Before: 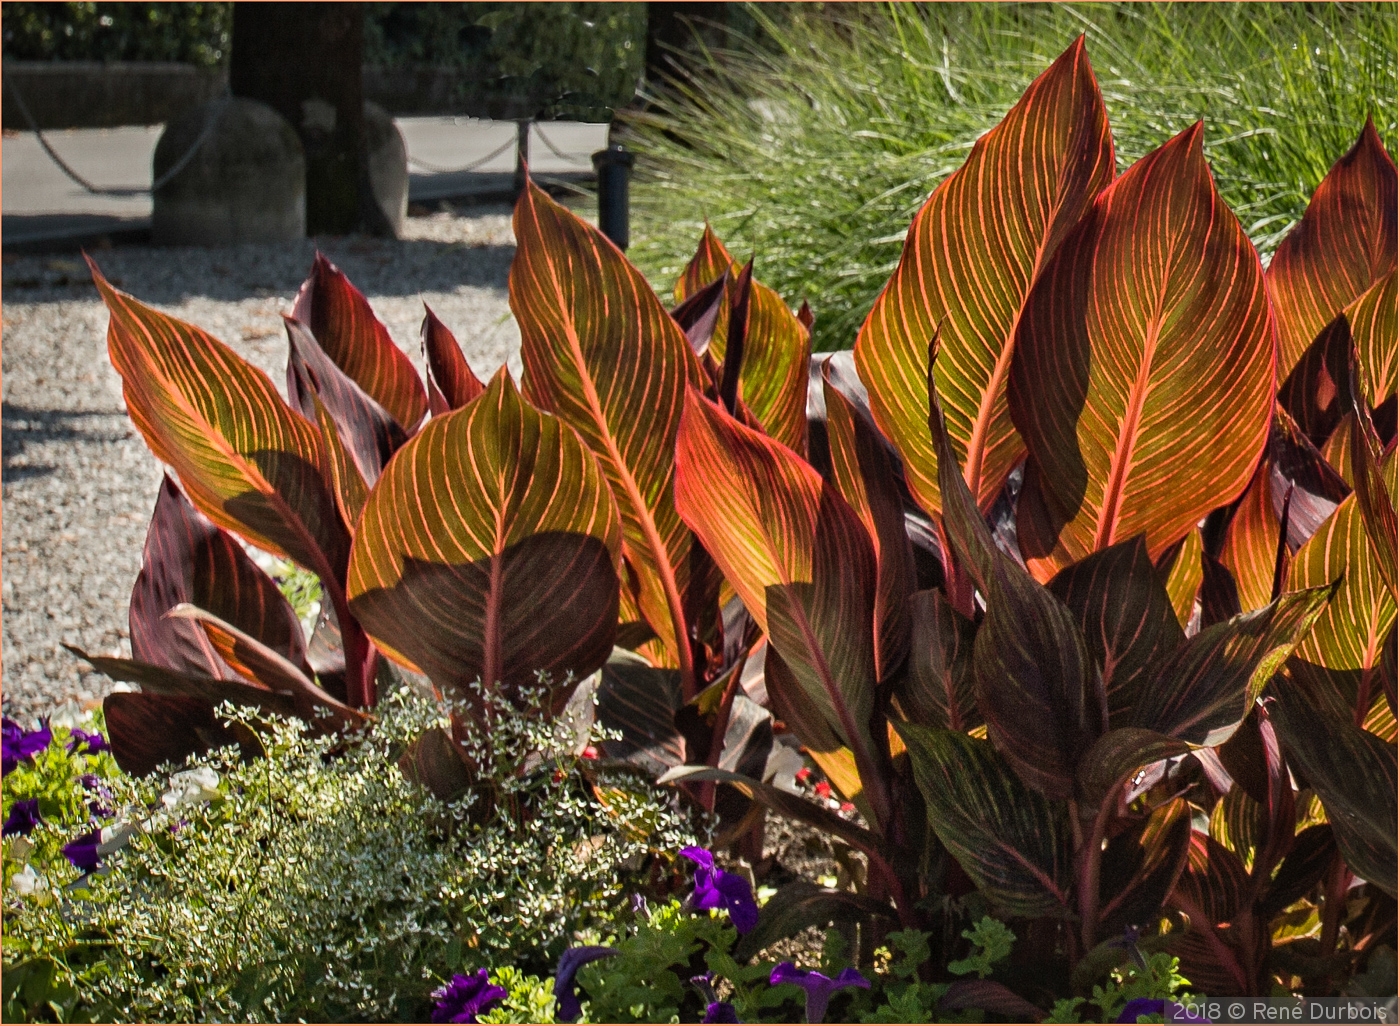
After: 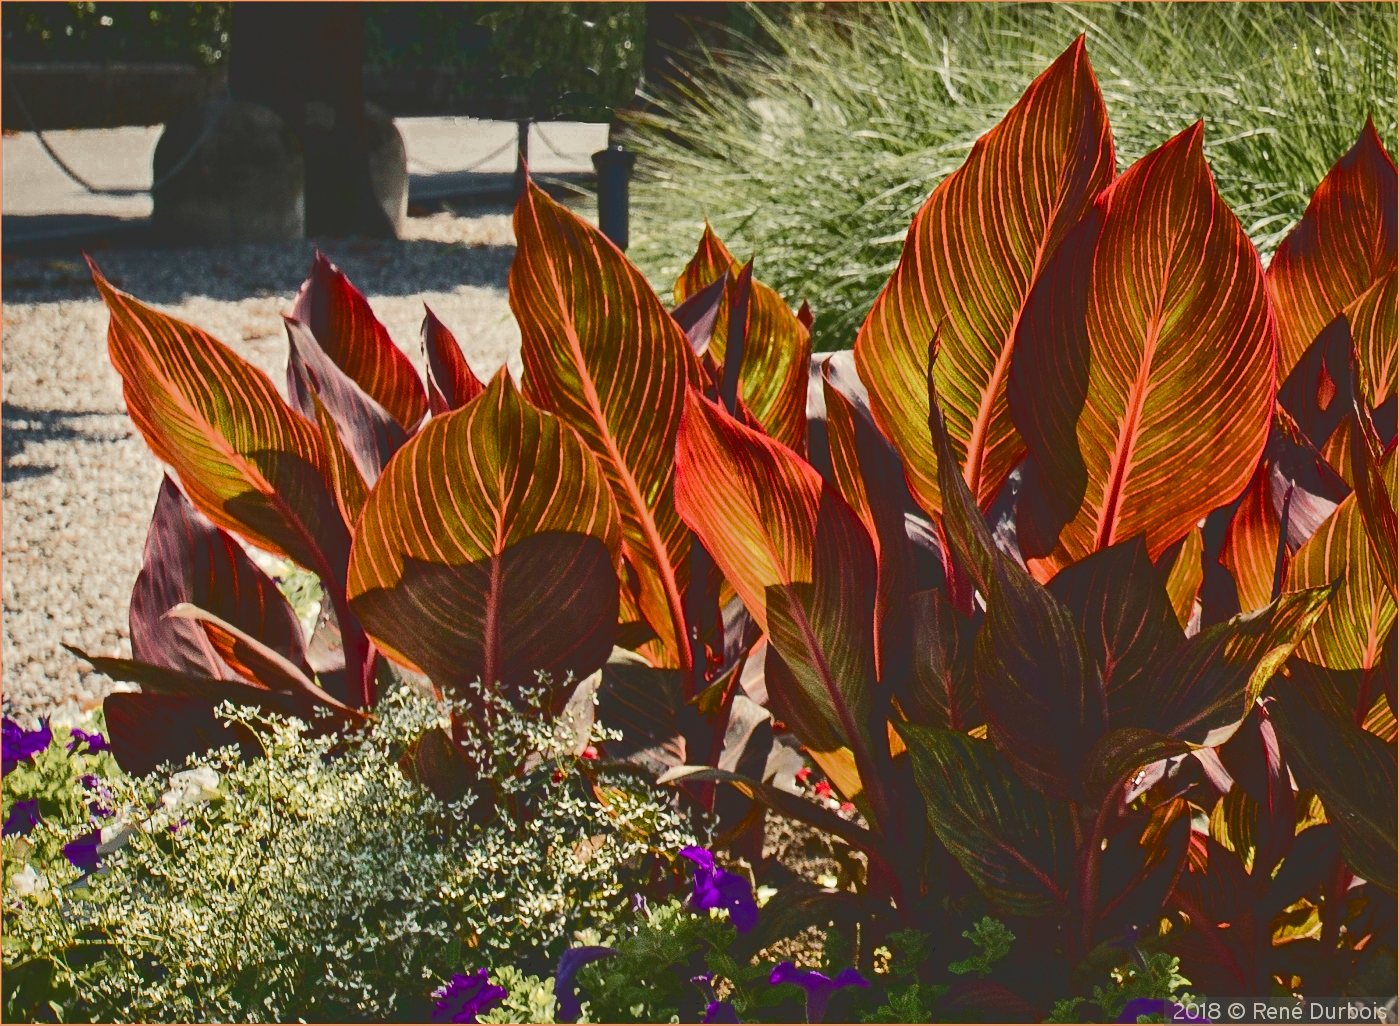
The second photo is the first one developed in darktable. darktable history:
tone curve: curves: ch0 [(0, 0) (0.003, 0.19) (0.011, 0.192) (0.025, 0.192) (0.044, 0.194) (0.069, 0.196) (0.1, 0.197) (0.136, 0.198) (0.177, 0.216) (0.224, 0.236) (0.277, 0.269) (0.335, 0.331) (0.399, 0.418) (0.468, 0.515) (0.543, 0.621) (0.623, 0.725) (0.709, 0.804) (0.801, 0.859) (0.898, 0.913) (1, 1)], color space Lab, independent channels
color balance rgb: highlights gain › chroma 3.055%, highlights gain › hue 78.5°, perceptual saturation grading › global saturation 0.427%, perceptual saturation grading › highlights -32.772%, perceptual saturation grading › mid-tones 5.126%, perceptual saturation grading › shadows 16.98%, perceptual brilliance grading › mid-tones 10.543%, perceptual brilliance grading › shadows 14.908%, global vibrance 20%
color zones: curves: ch0 [(0.11, 0.396) (0.195, 0.36) (0.25, 0.5) (0.303, 0.412) (0.357, 0.544) (0.75, 0.5) (0.967, 0.328)]; ch1 [(0, 0.468) (0.112, 0.512) (0.202, 0.6) (0.25, 0.5) (0.307, 0.352) (0.357, 0.544) (0.75, 0.5) (0.963, 0.524)]
